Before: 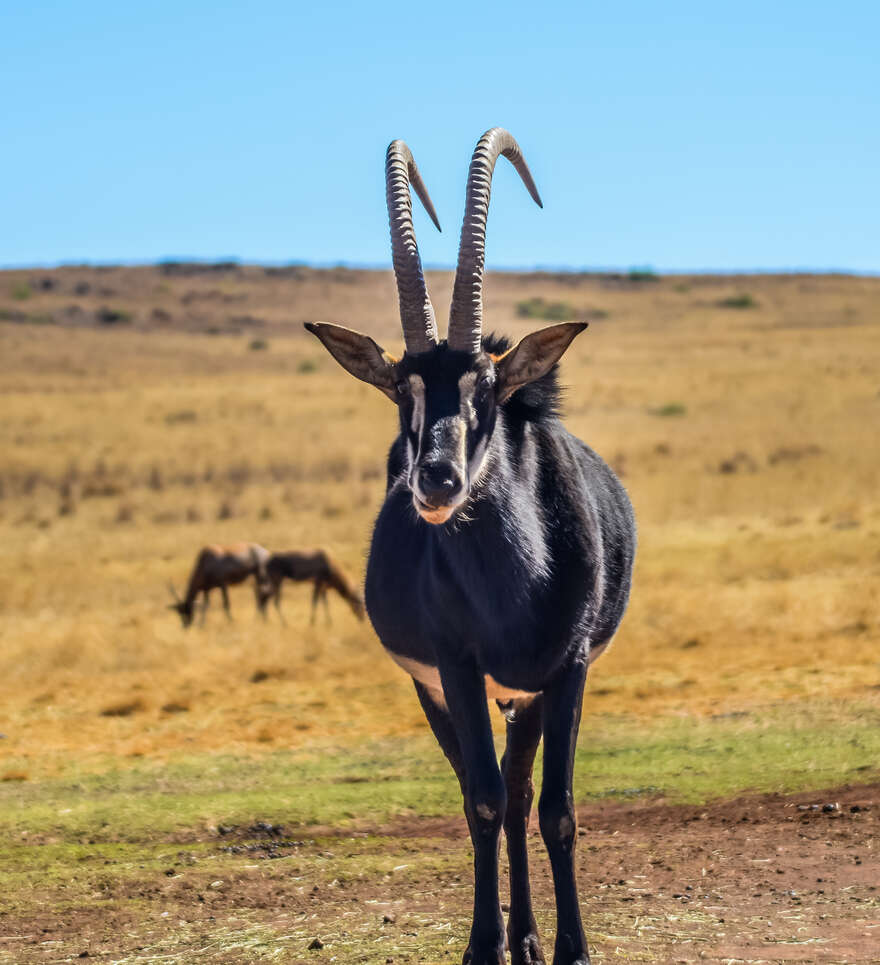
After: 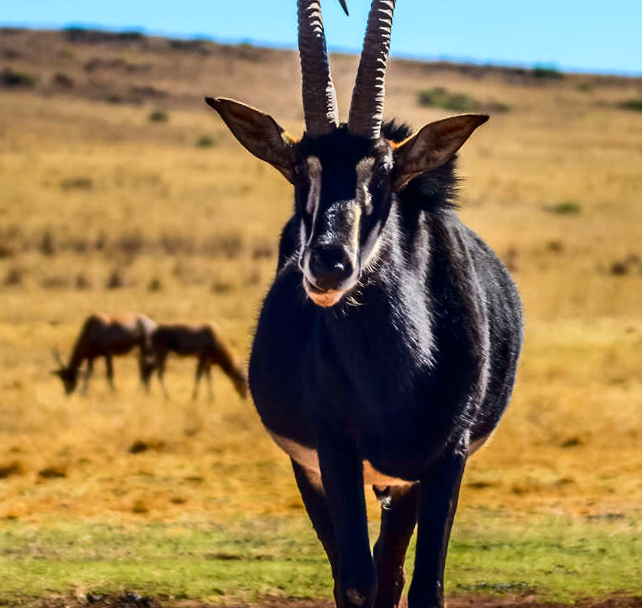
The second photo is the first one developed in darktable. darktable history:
contrast brightness saturation: contrast 0.211, brightness -0.113, saturation 0.206
crop and rotate: angle -3.7°, left 9.813%, top 20.624%, right 12.159%, bottom 12.033%
